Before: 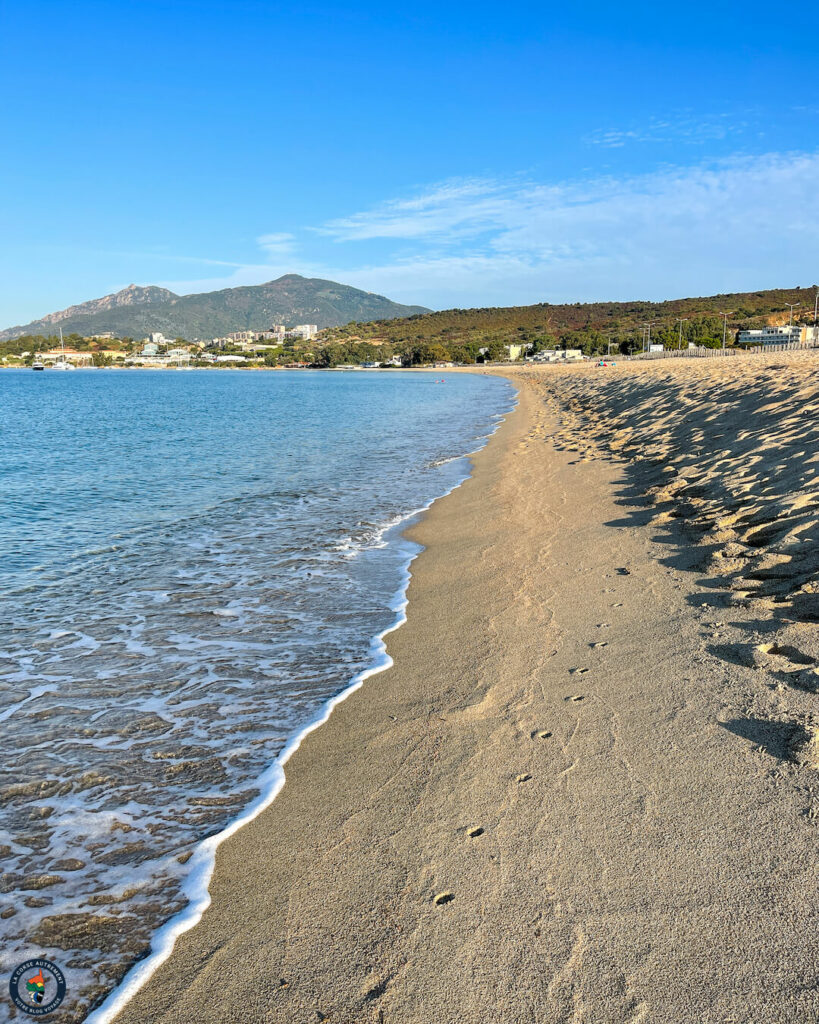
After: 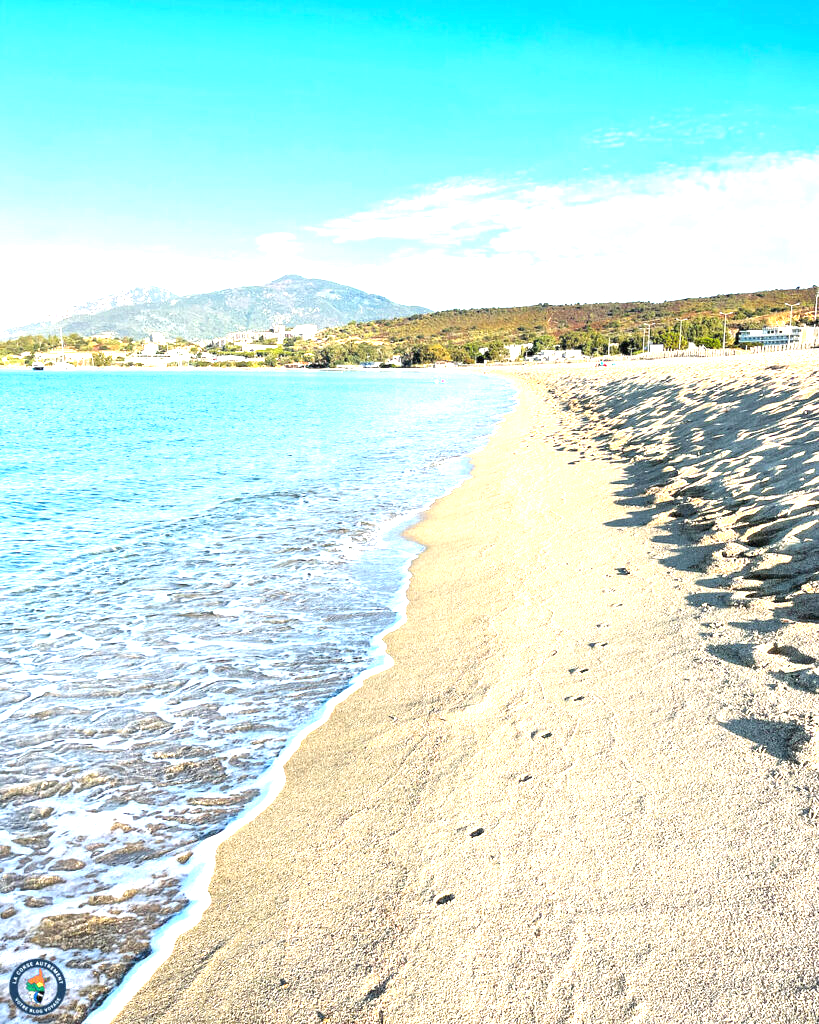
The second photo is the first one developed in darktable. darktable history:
exposure: black level correction 0, exposure 1.738 EV, compensate exposure bias true, compensate highlight preservation false
